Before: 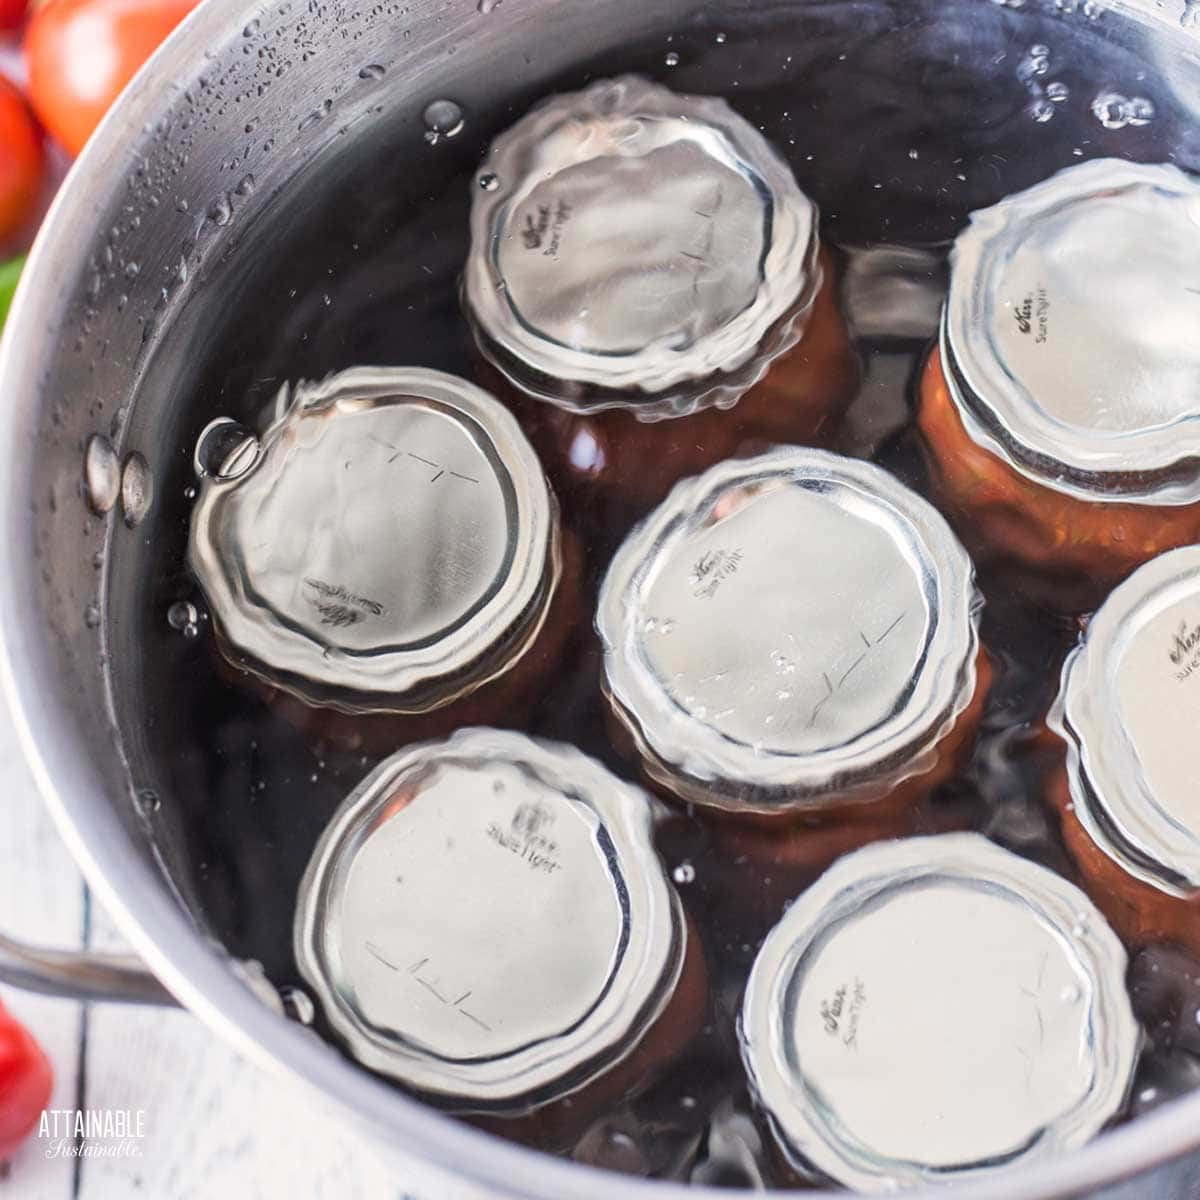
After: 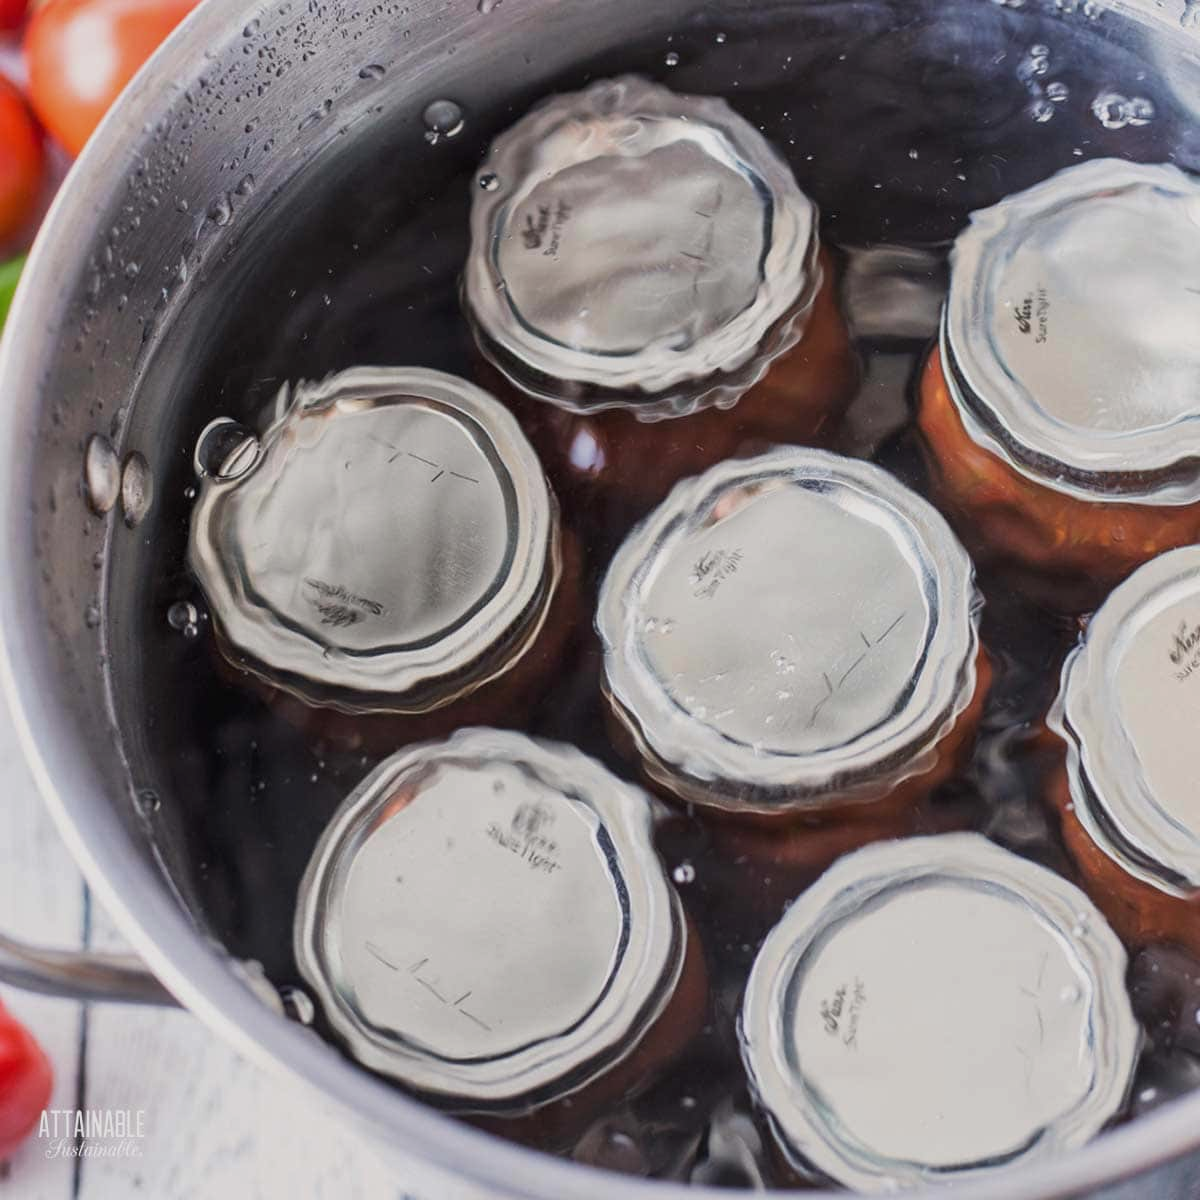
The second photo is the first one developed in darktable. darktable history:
exposure: exposure -0.411 EV, compensate exposure bias true, compensate highlight preservation false
